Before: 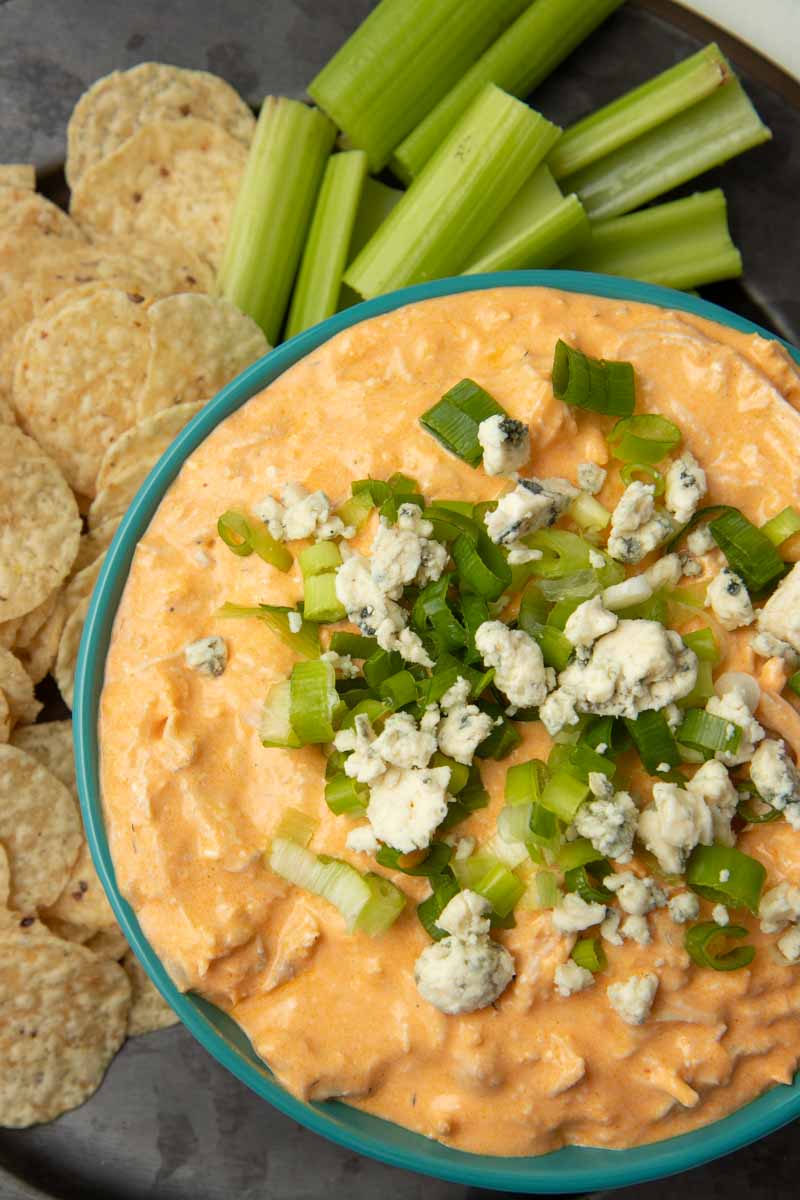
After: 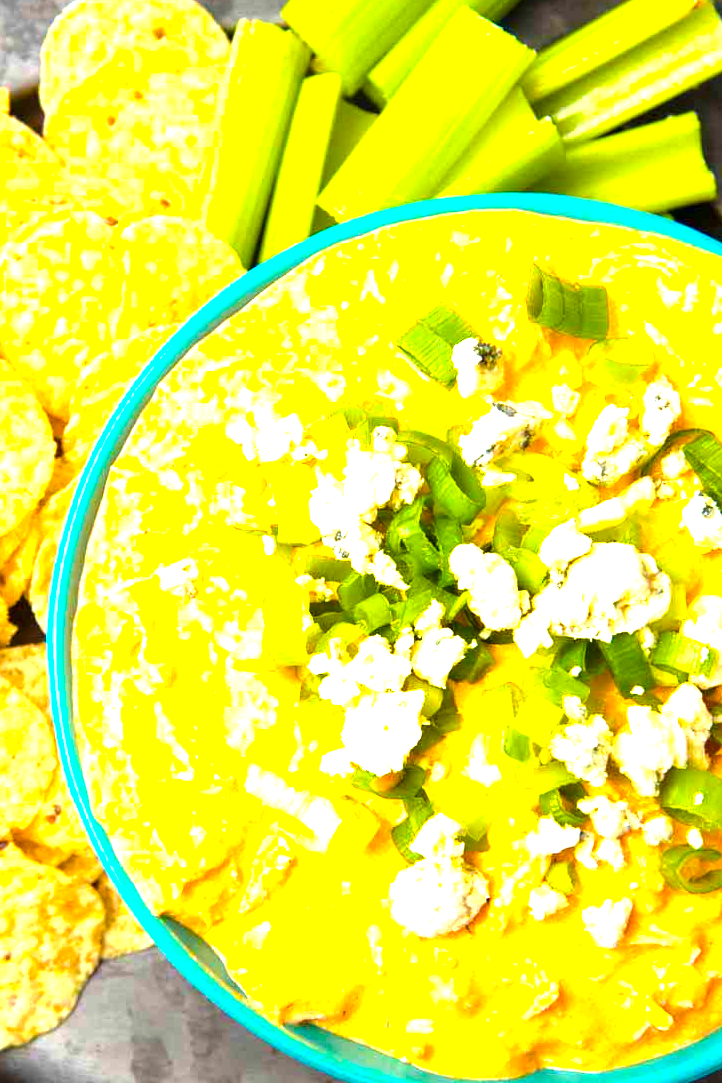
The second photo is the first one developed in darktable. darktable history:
exposure: black level correction 0, exposure 2 EV, compensate highlight preservation false
crop: left 3.305%, top 6.436%, right 6.389%, bottom 3.258%
color balance rgb: linear chroma grading › global chroma 50%, perceptual saturation grading › global saturation 2.34%, global vibrance 6.64%, contrast 12.71%, saturation formula JzAzBz (2021)
